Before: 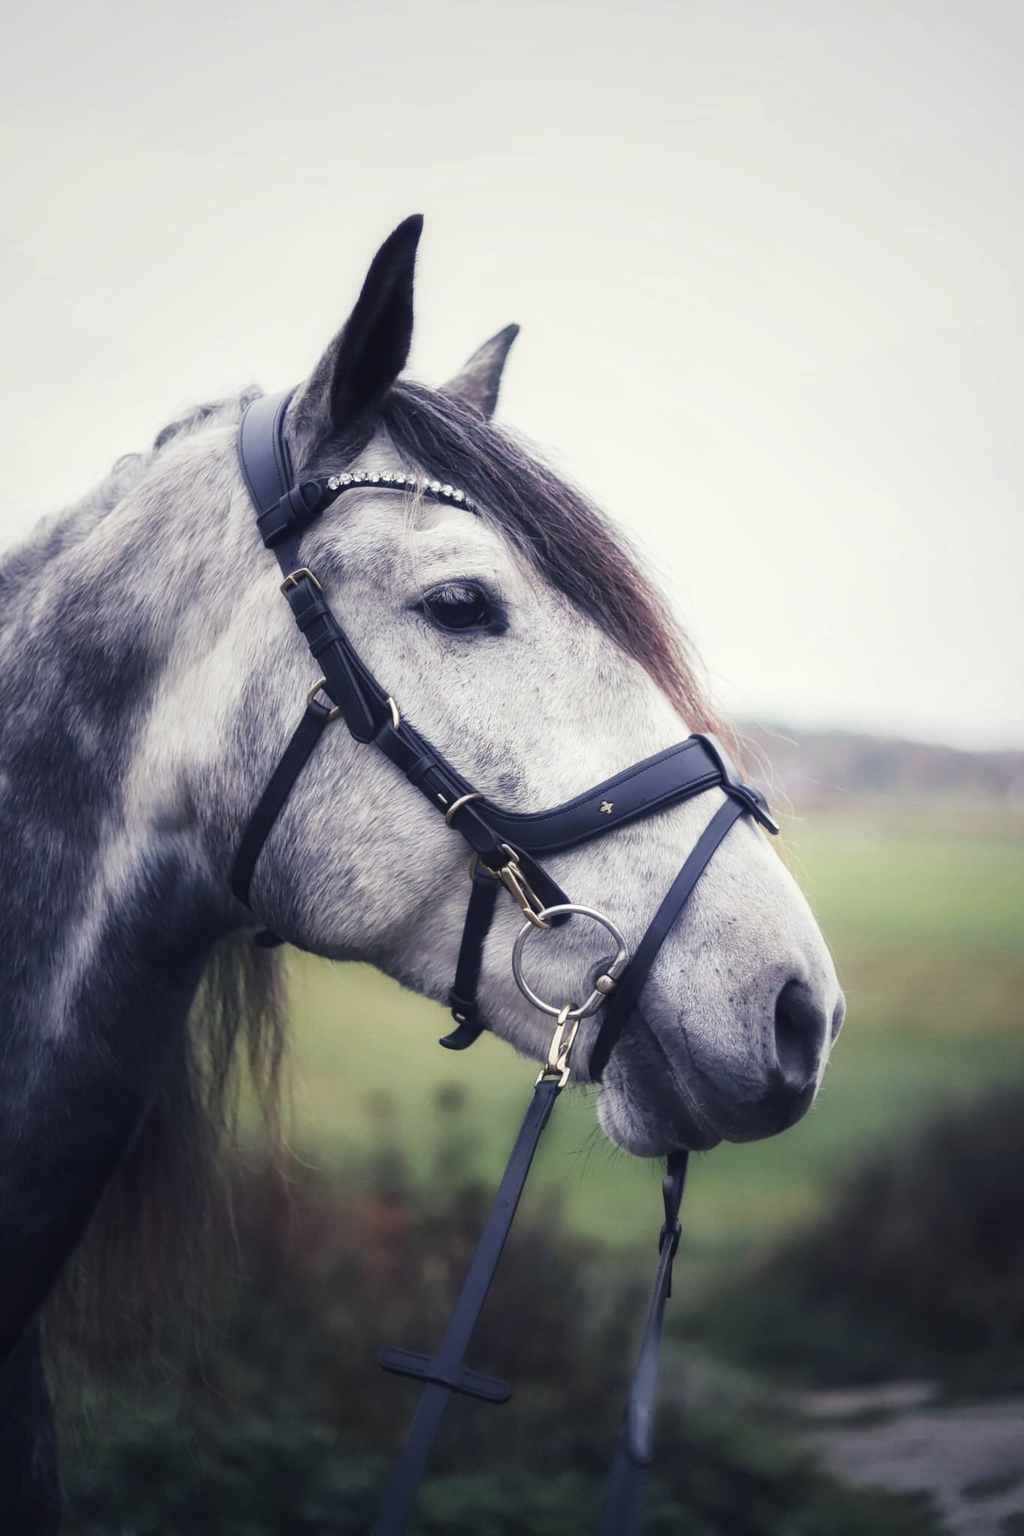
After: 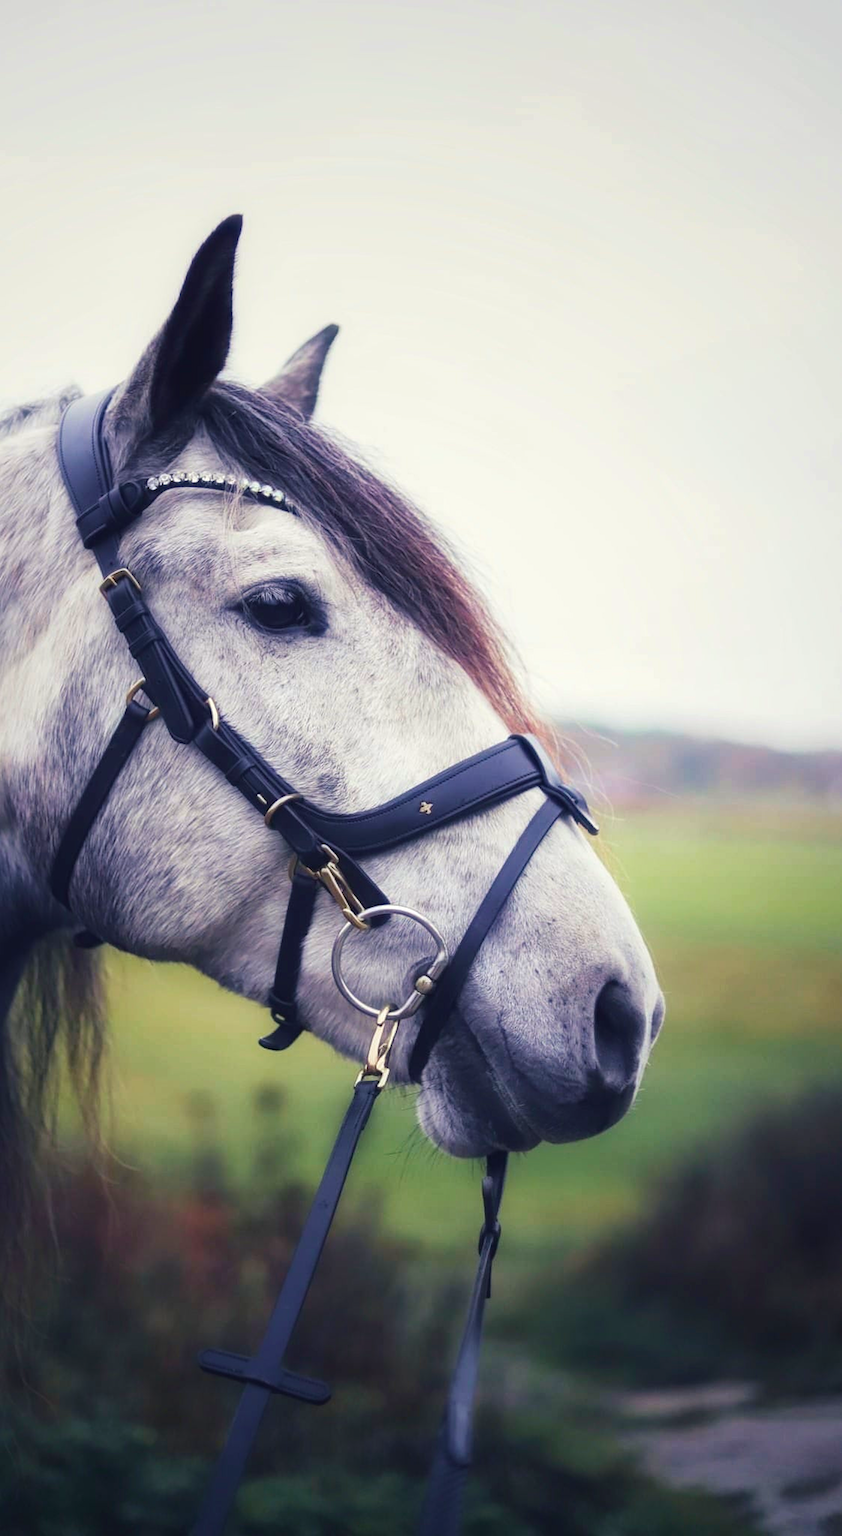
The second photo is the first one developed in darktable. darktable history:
color balance rgb: perceptual saturation grading › global saturation 30.35%
crop: left 17.7%, bottom 0.037%
velvia: on, module defaults
